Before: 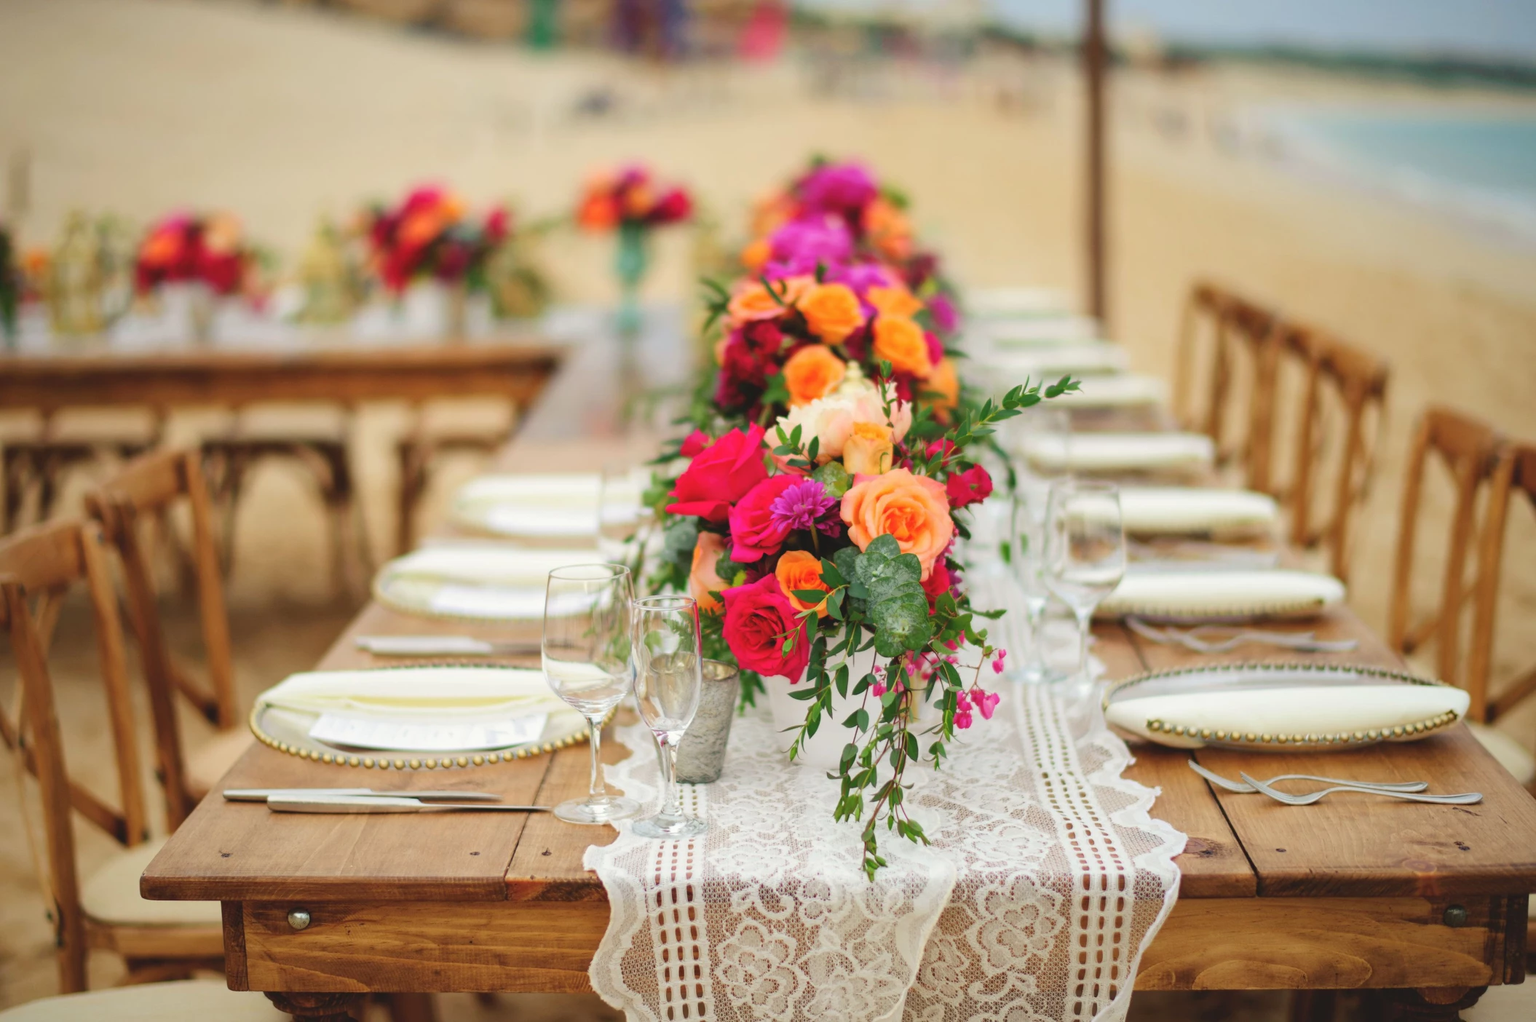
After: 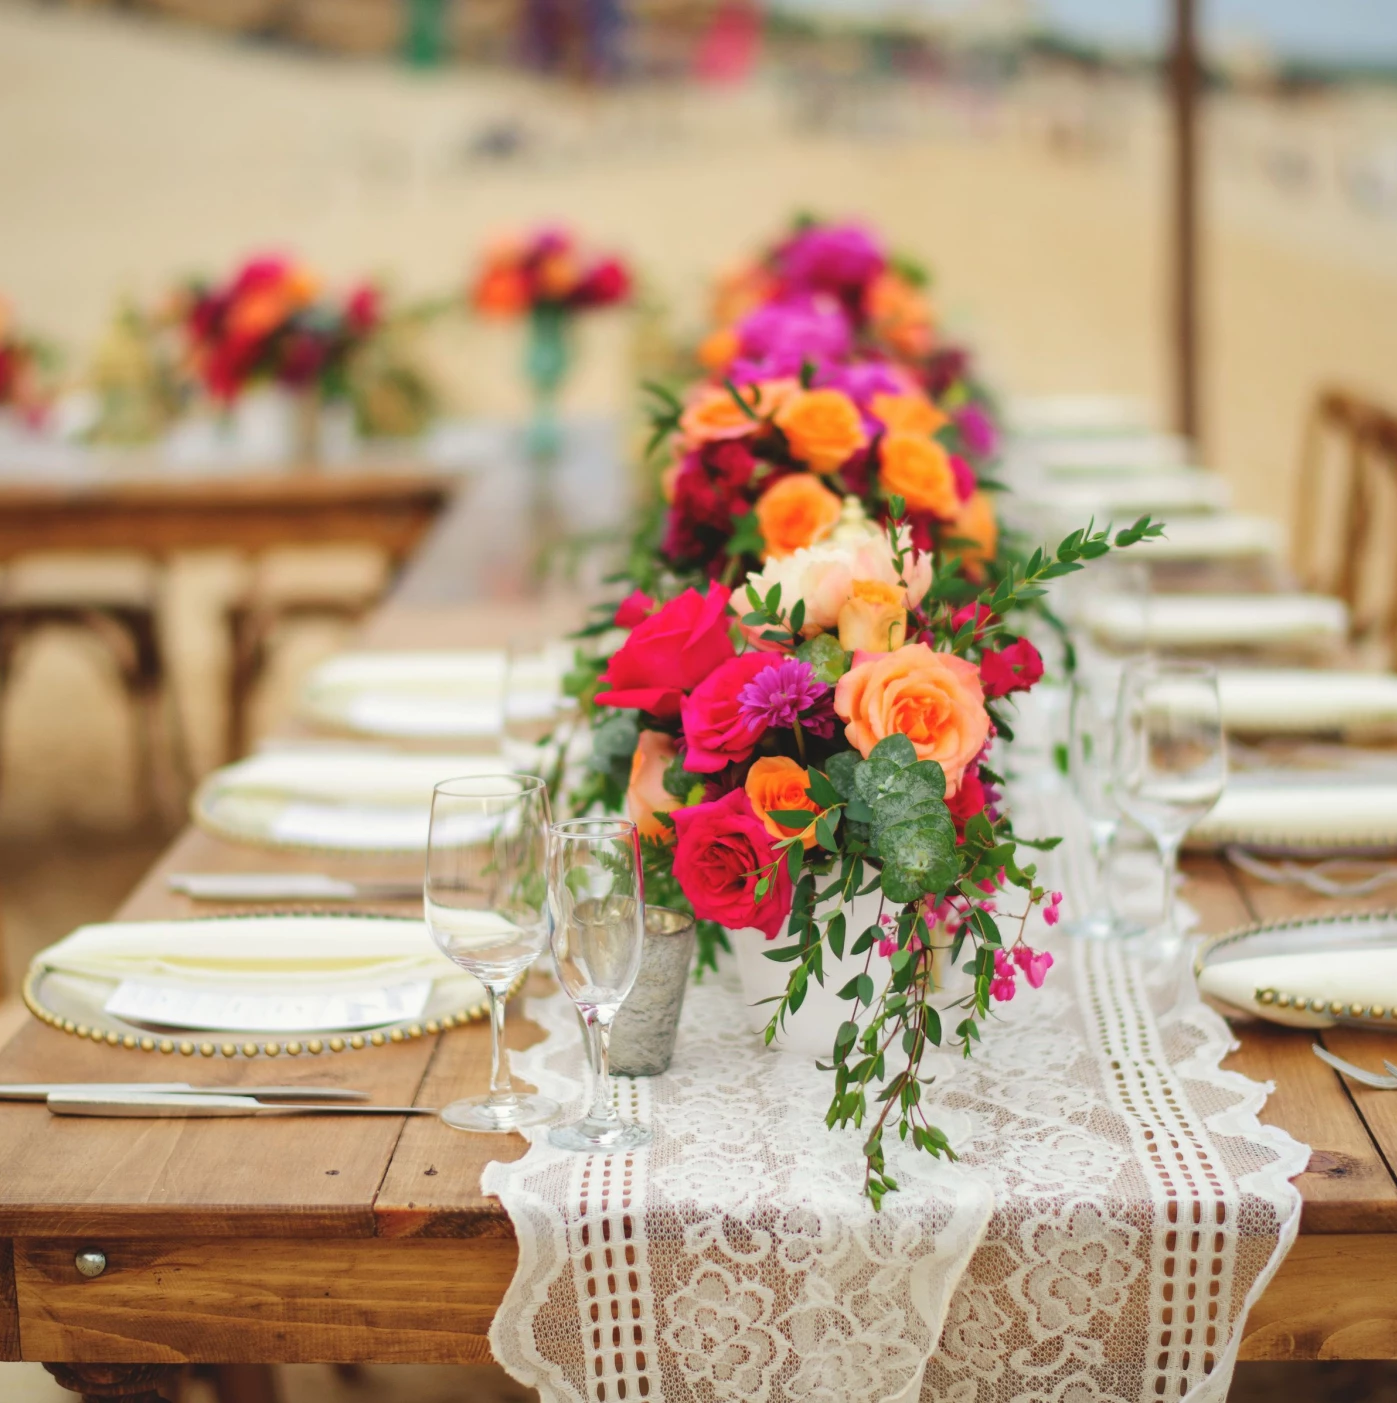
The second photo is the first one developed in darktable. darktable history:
crop and rotate: left 15.202%, right 18.555%
